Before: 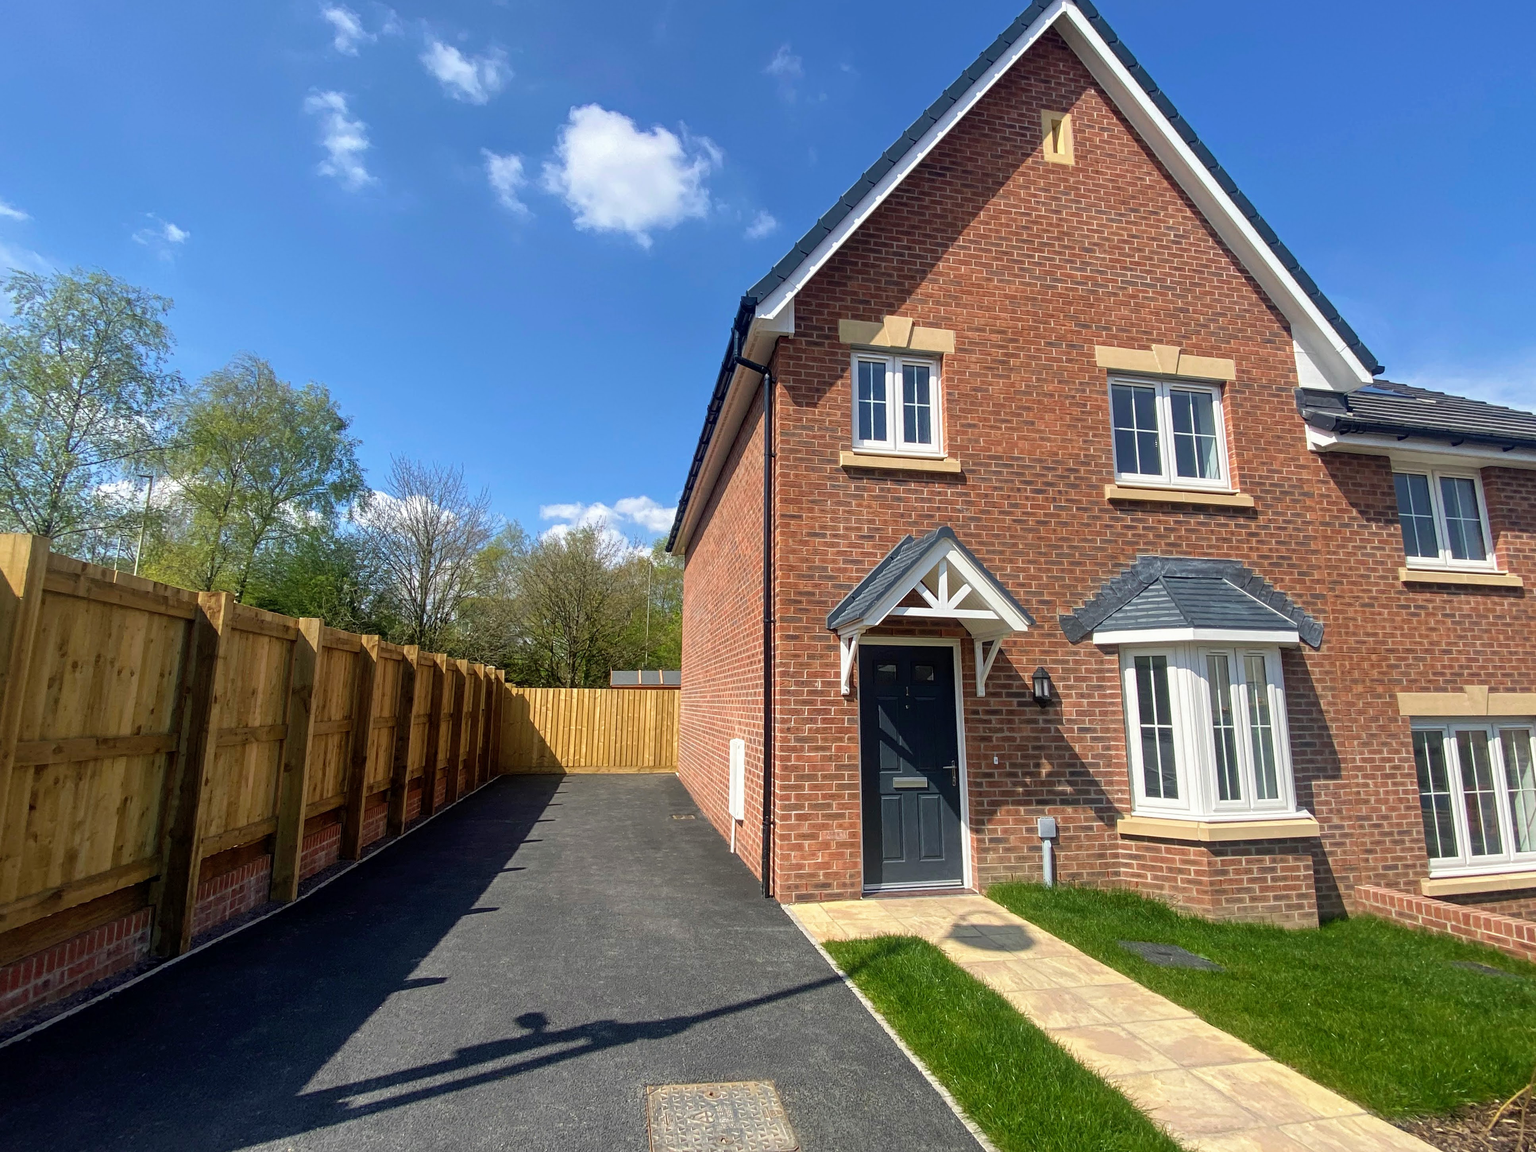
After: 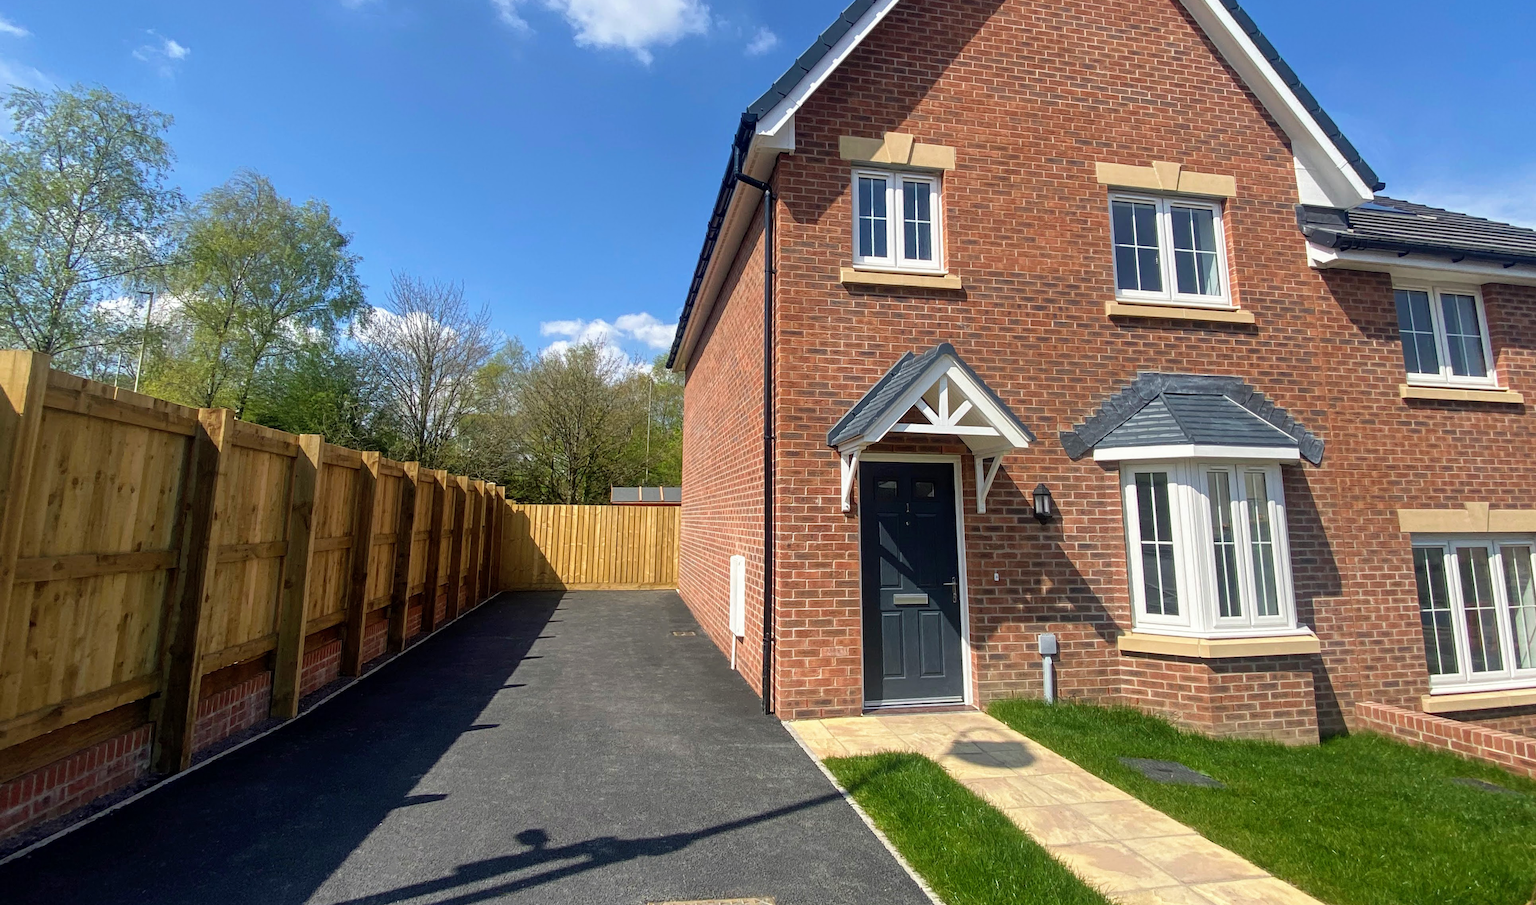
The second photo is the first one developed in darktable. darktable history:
crop and rotate: top 15.987%, bottom 5.435%
